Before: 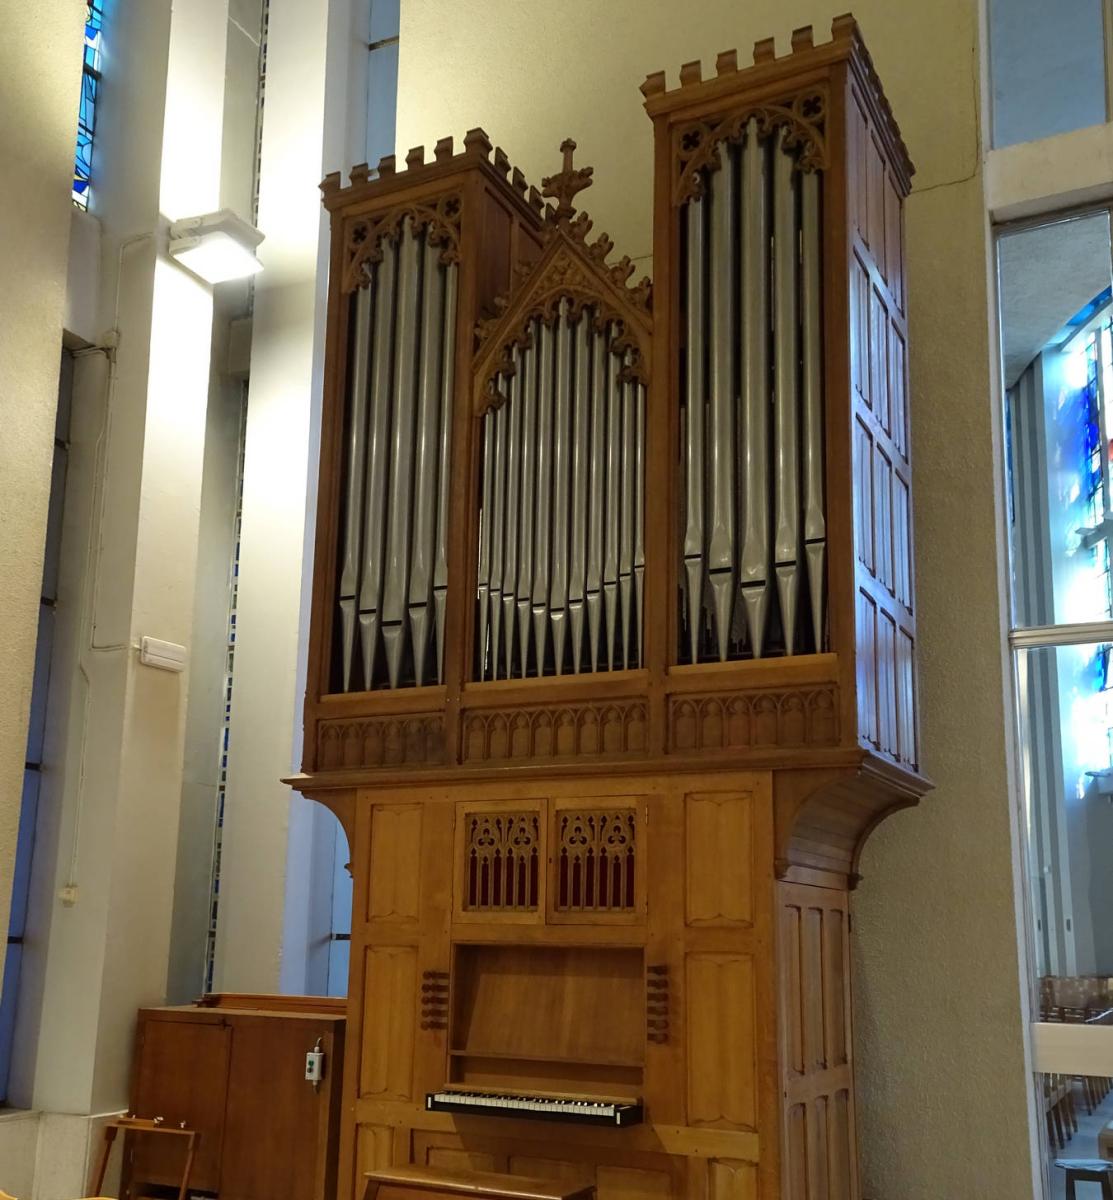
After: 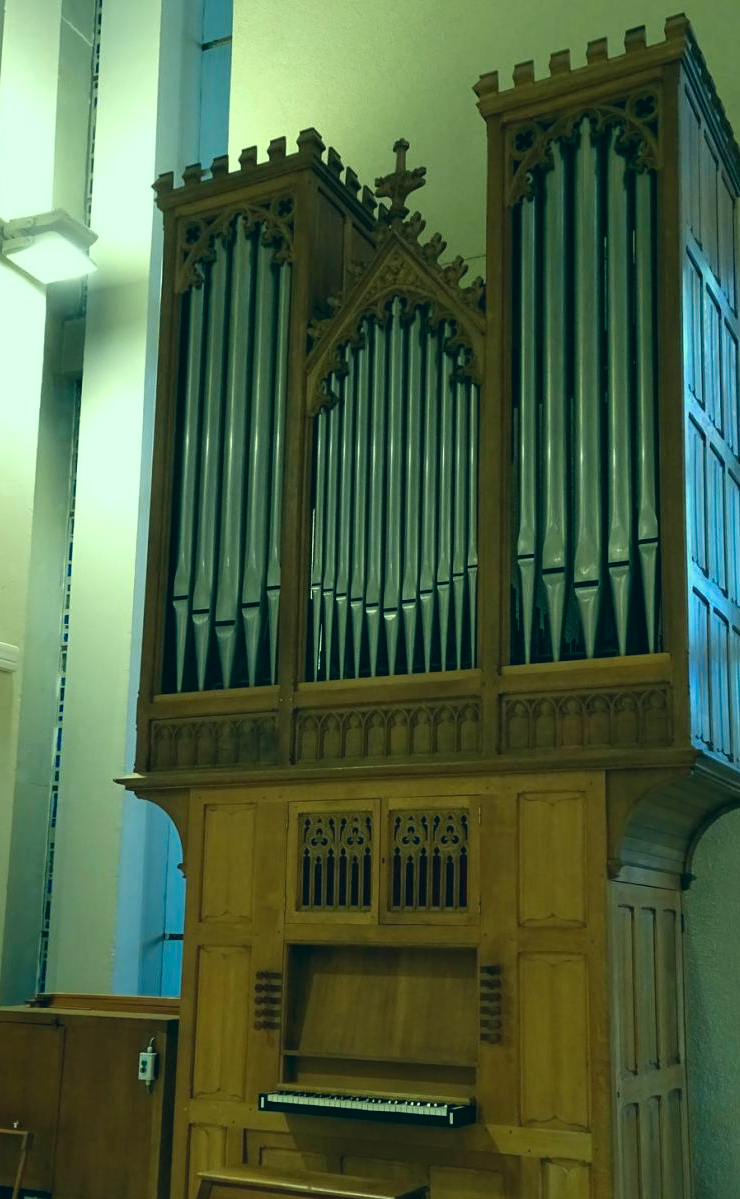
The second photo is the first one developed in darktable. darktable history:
crop and rotate: left 15.024%, right 18.483%
color correction: highlights a* -19.28, highlights b* 9.8, shadows a* -20.24, shadows b* -10.43
tone equalizer: on, module defaults
